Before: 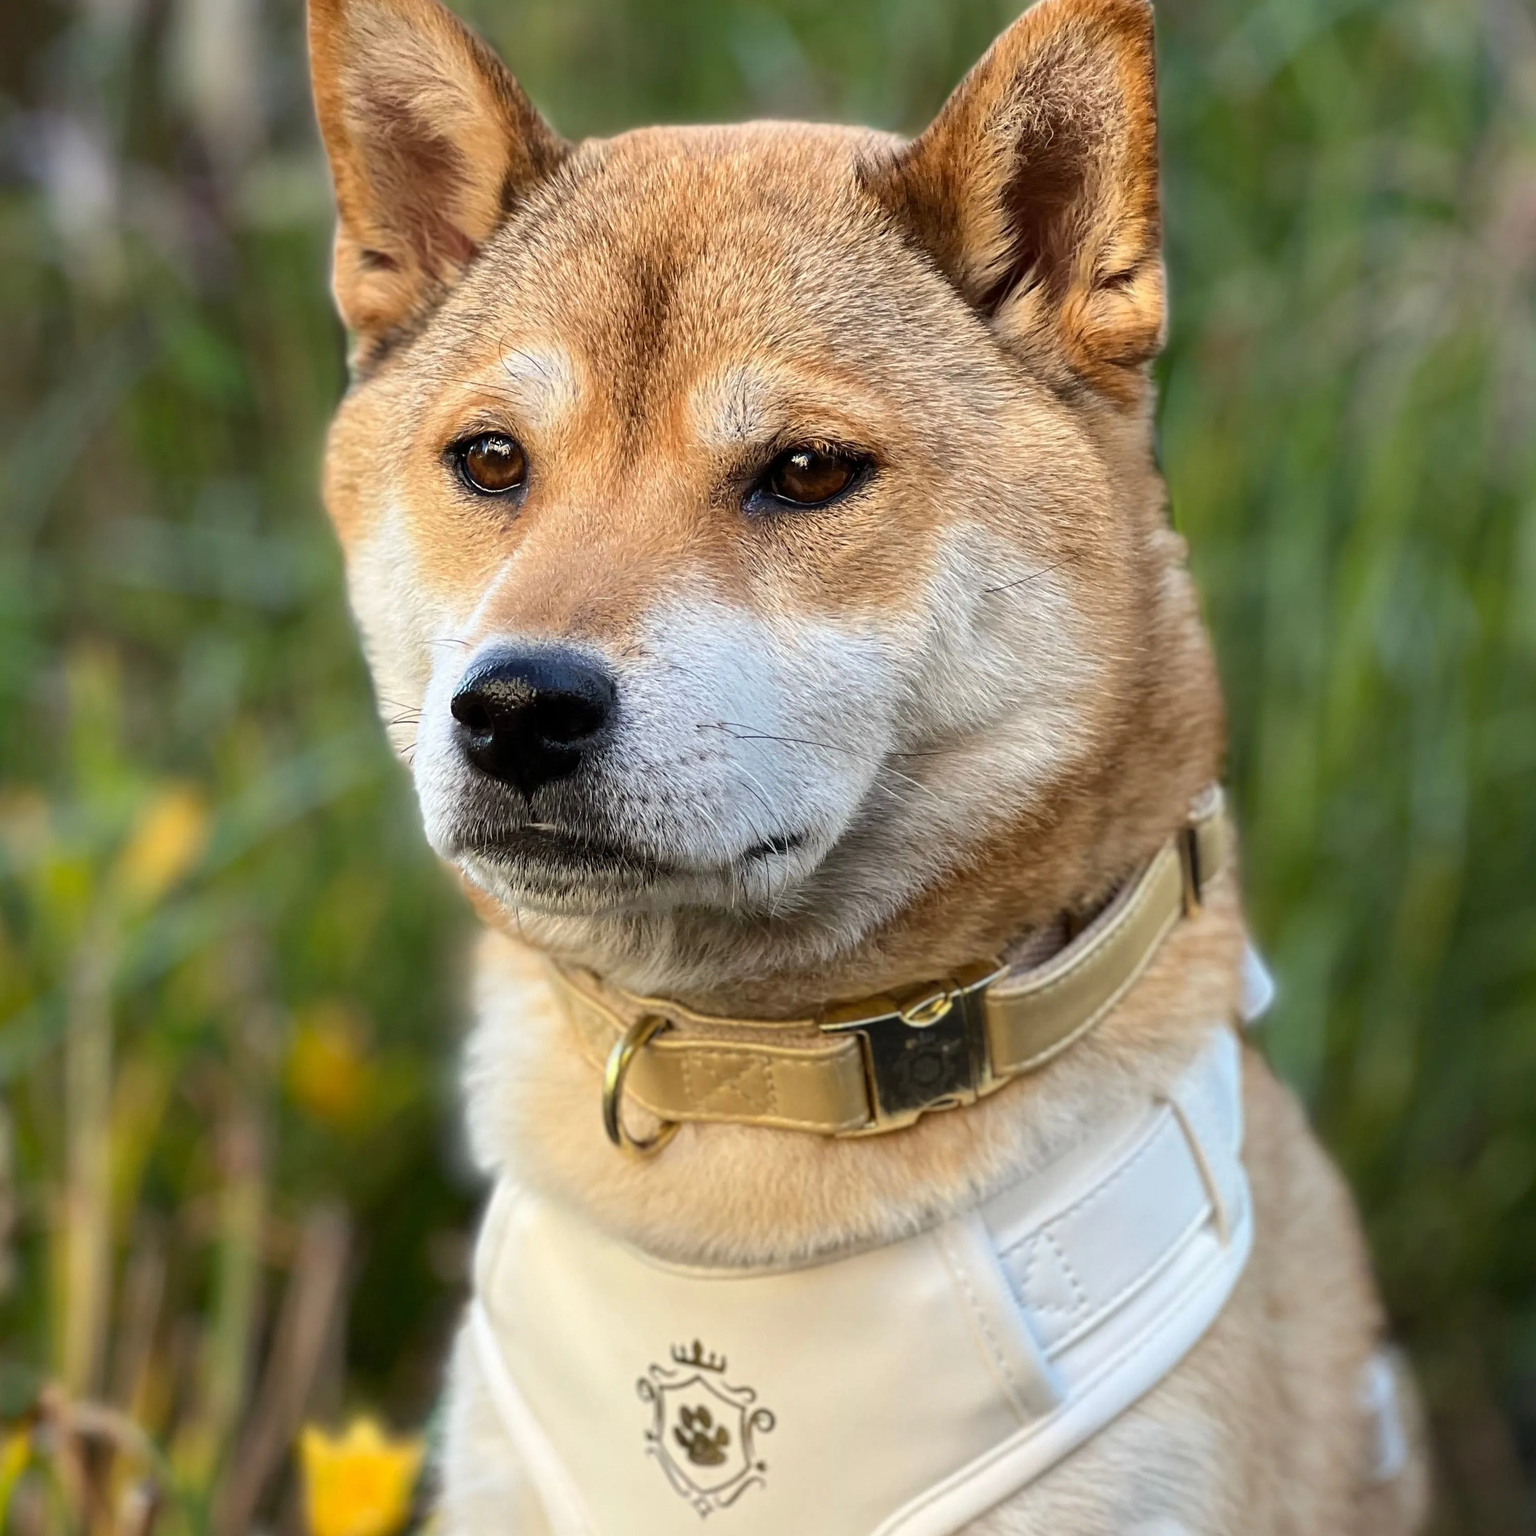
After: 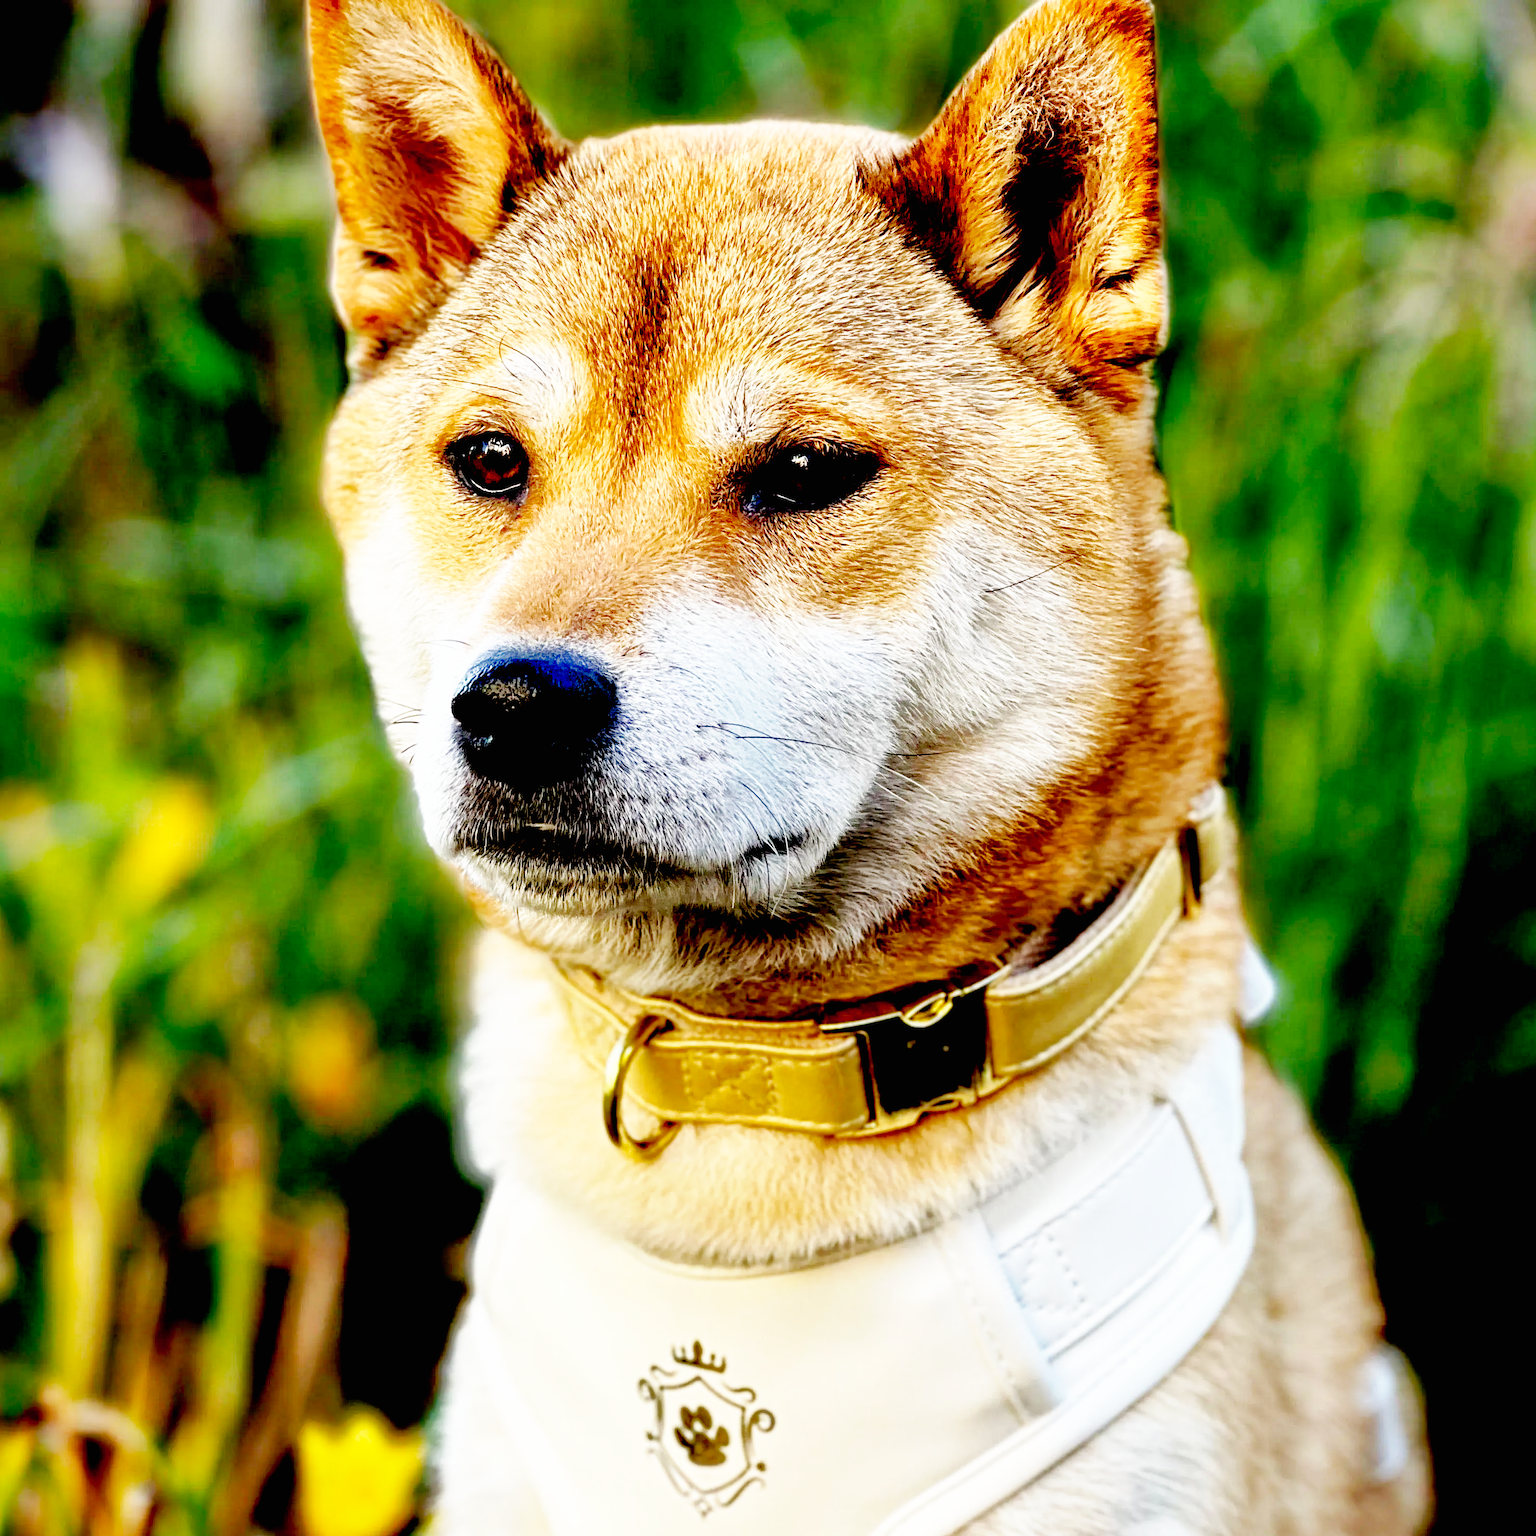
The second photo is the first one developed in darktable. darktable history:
base curve: curves: ch0 [(0, 0) (0.007, 0.004) (0.027, 0.03) (0.046, 0.07) (0.207, 0.54) (0.442, 0.872) (0.673, 0.972) (1, 1)], preserve colors none
shadows and highlights: on, module defaults
exposure: black level correction 0.056, compensate highlight preservation false
